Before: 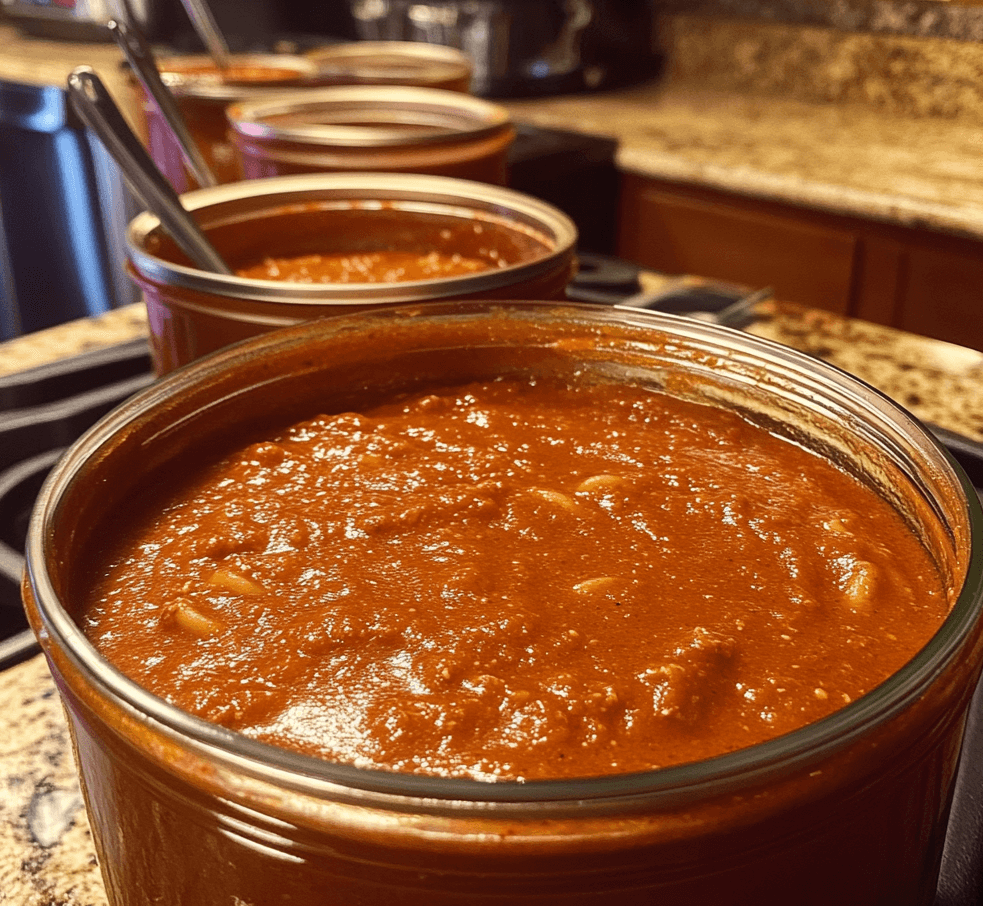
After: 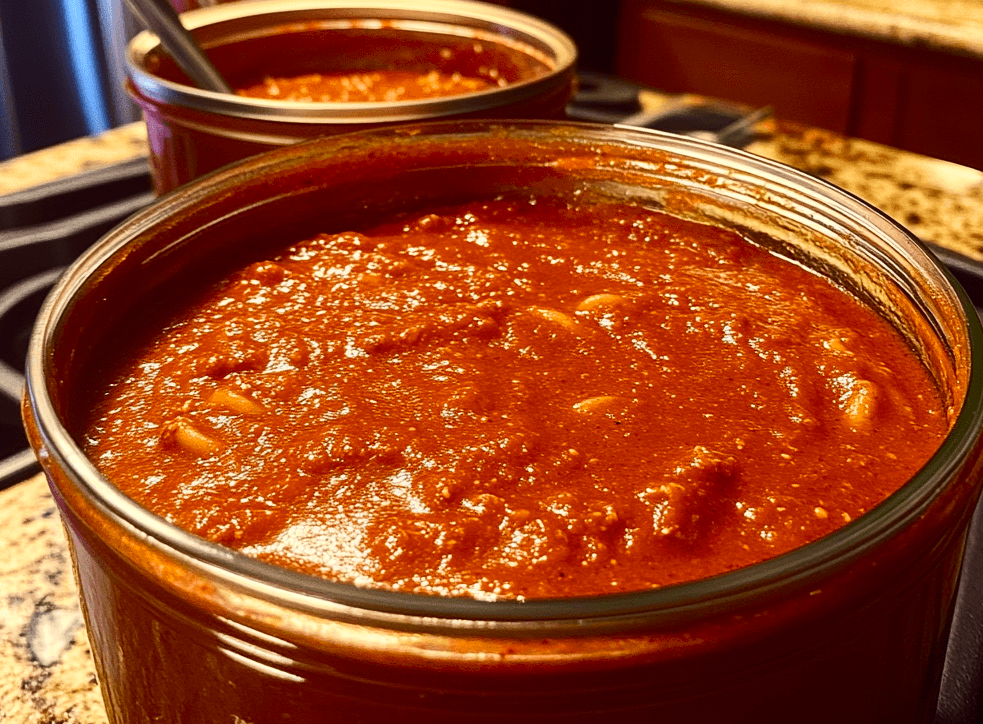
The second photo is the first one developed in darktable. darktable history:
crop and rotate: top 19.998%
contrast brightness saturation: contrast 0.18, saturation 0.3
